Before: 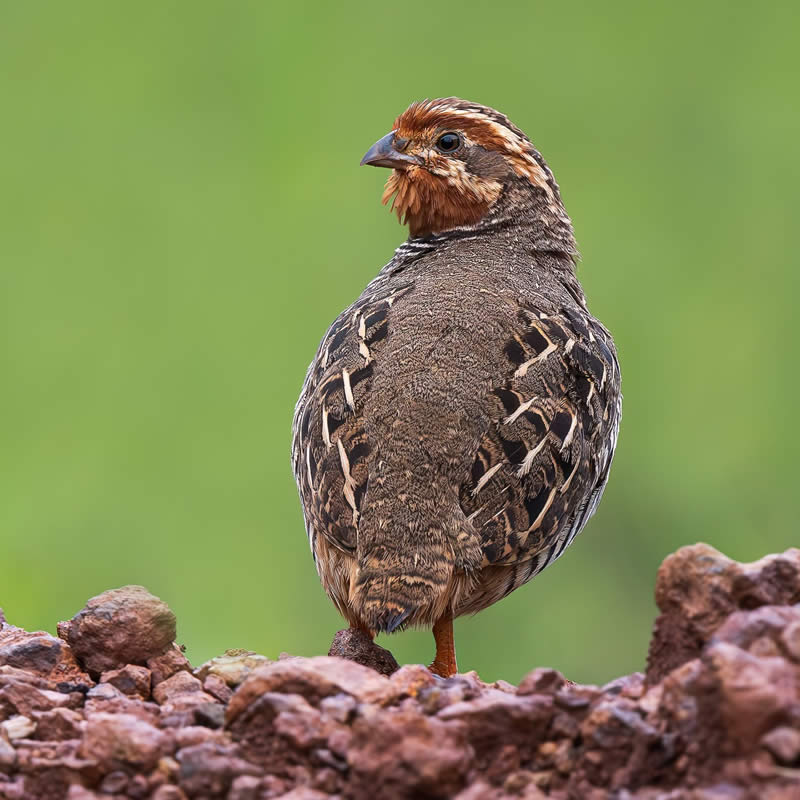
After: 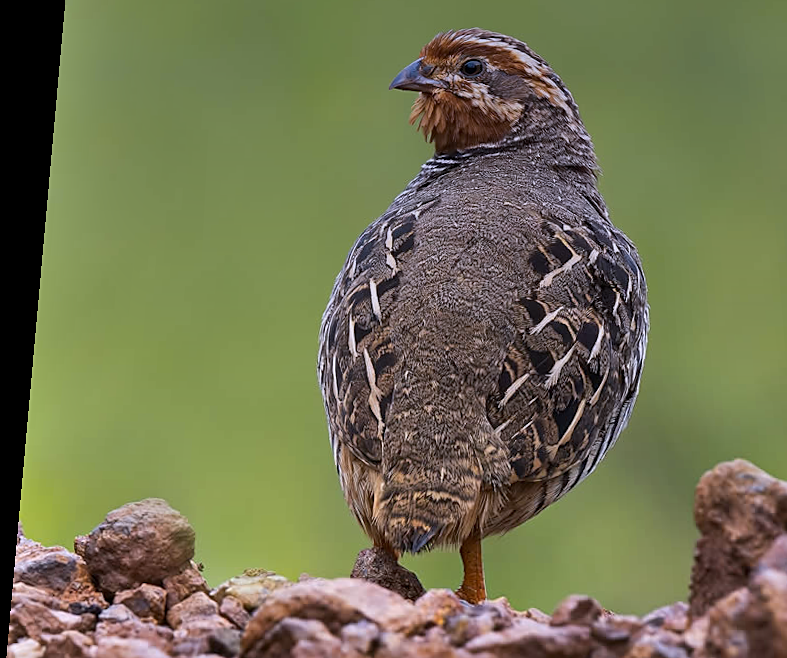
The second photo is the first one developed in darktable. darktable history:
color contrast: green-magenta contrast 0.8, blue-yellow contrast 1.1, unbound 0
graduated density: hue 238.83°, saturation 50%
shadows and highlights: soften with gaussian
rotate and perspective: rotation 0.128°, lens shift (vertical) -0.181, lens shift (horizontal) -0.044, shear 0.001, automatic cropping off
white balance: red 1.004, blue 1.024
sharpen: radius 1.864, amount 0.398, threshold 1.271
crop: top 7.49%, right 9.717%, bottom 11.943%
exposure: exposure -0.05 EV
